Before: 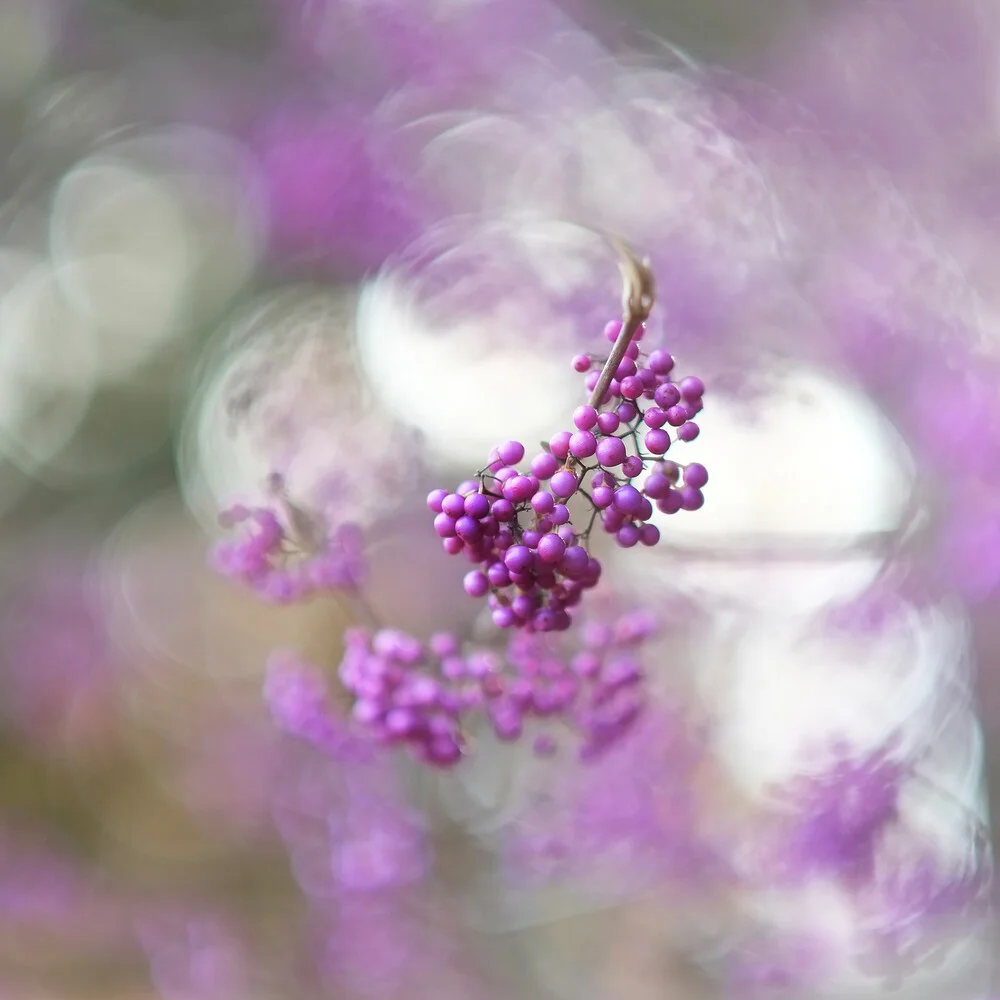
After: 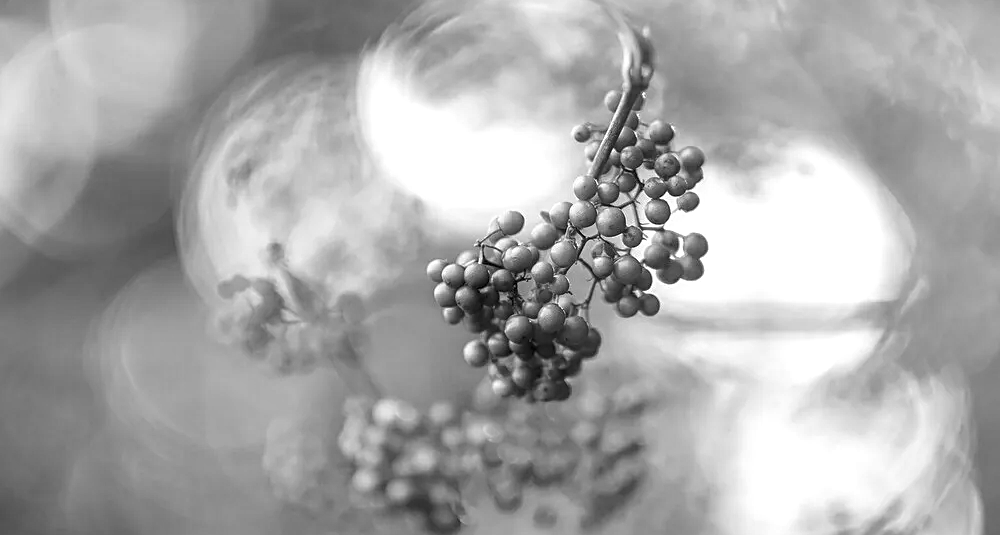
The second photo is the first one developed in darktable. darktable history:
crop and rotate: top 23.043%, bottom 23.437%
monochrome: on, module defaults
sharpen: on, module defaults
local contrast: highlights 61%, detail 143%, midtone range 0.428
white balance: red 0.983, blue 1.036
